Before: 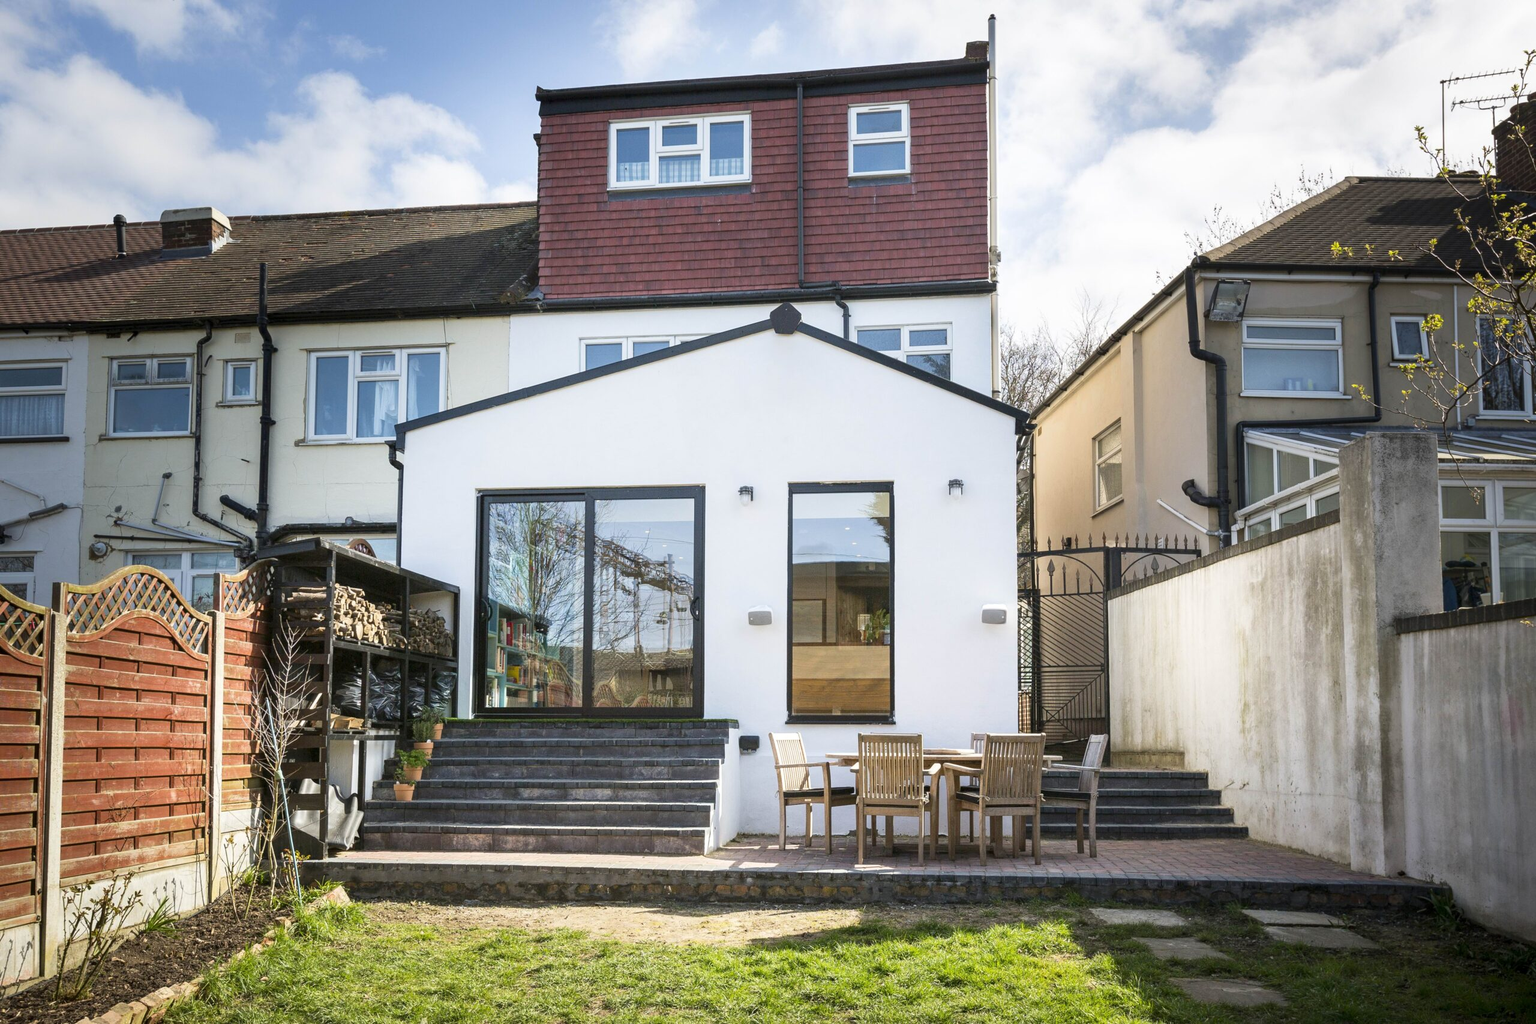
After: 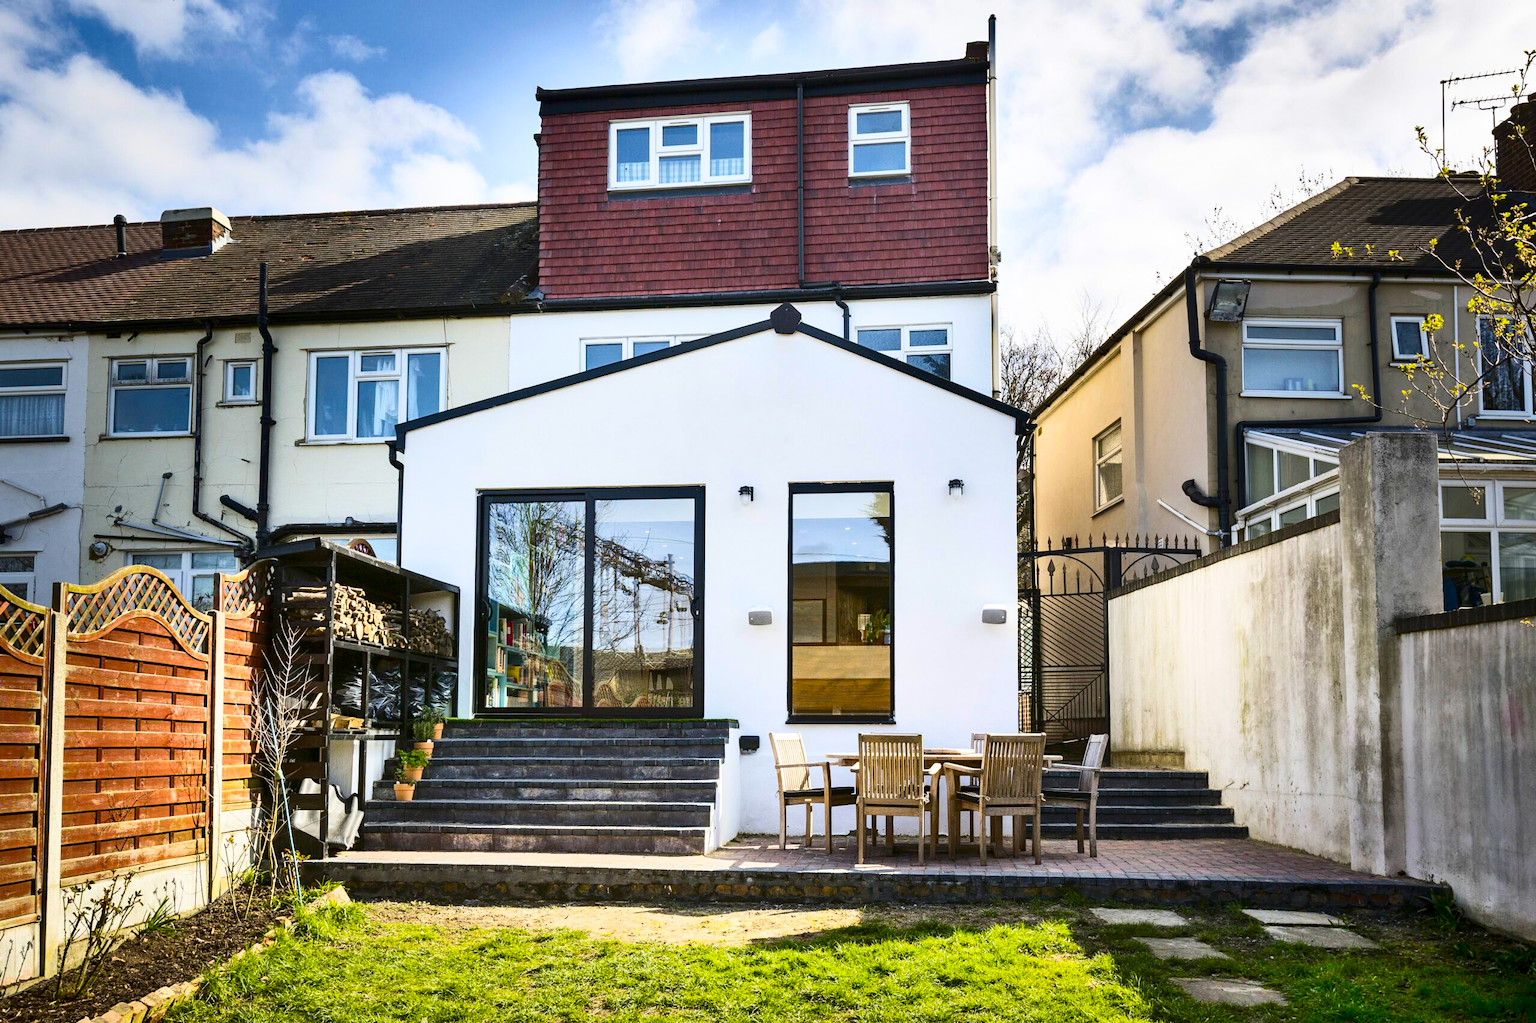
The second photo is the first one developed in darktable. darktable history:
contrast brightness saturation: contrast 0.28
color balance rgb: linear chroma grading › global chroma 15%, perceptual saturation grading › global saturation 30%
shadows and highlights: shadows 75, highlights -60.85, soften with gaussian
